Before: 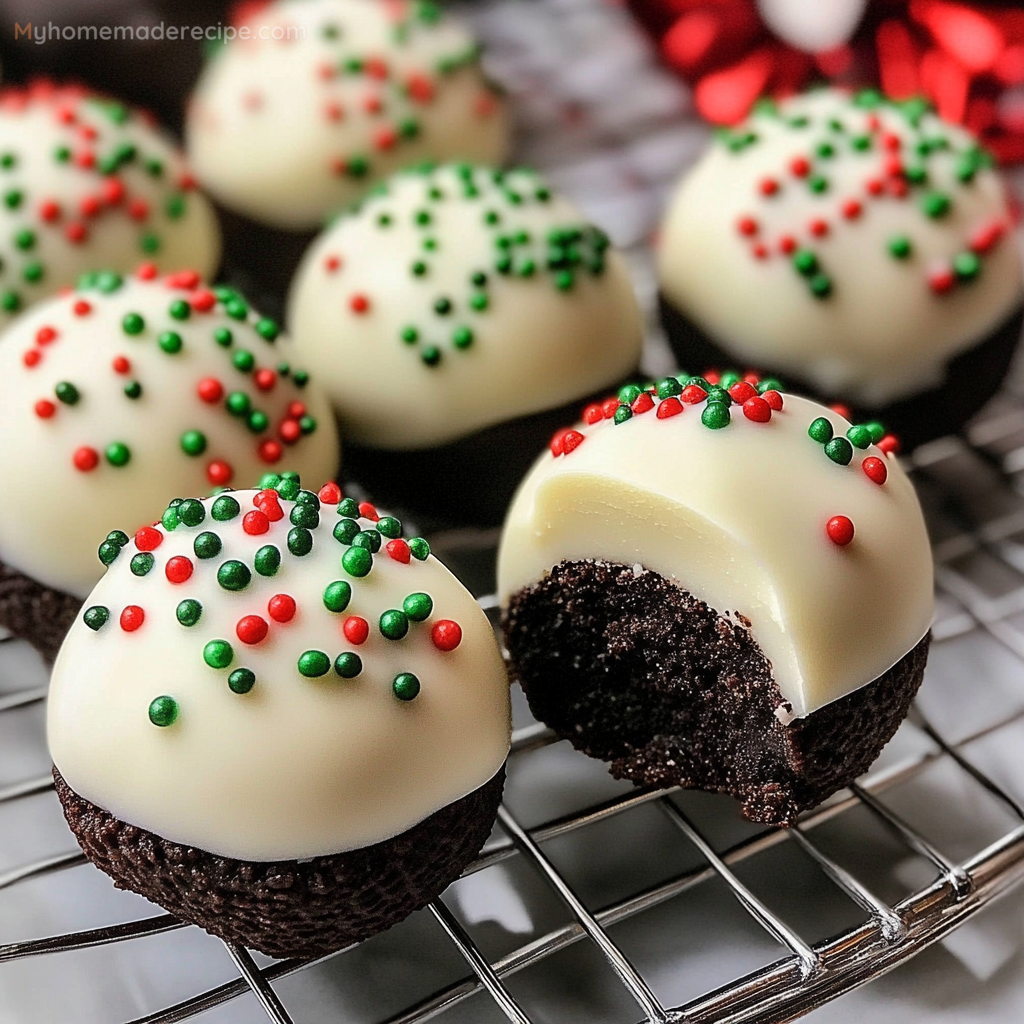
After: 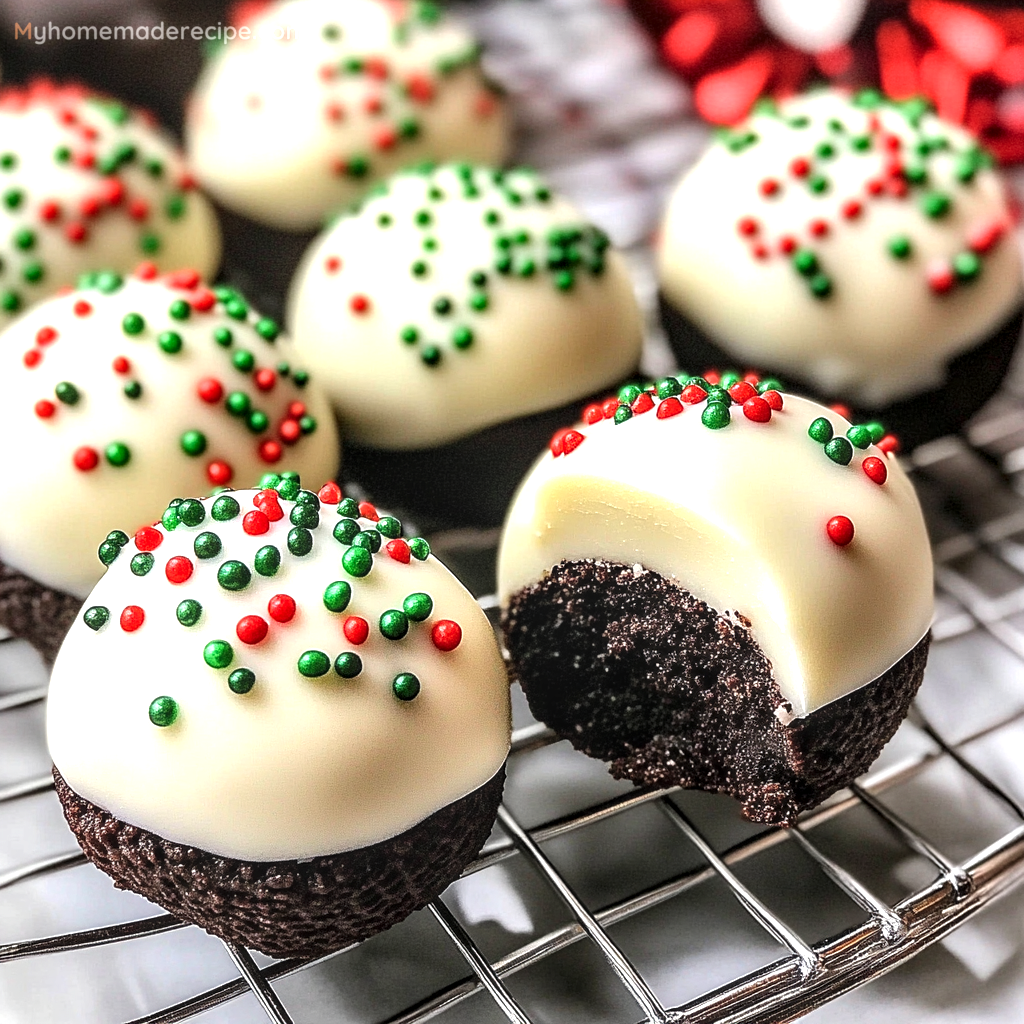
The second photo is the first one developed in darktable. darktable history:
exposure: black level correction -0.002, exposure 0.708 EV, compensate exposure bias true, compensate highlight preservation false
local contrast: detail 142%
